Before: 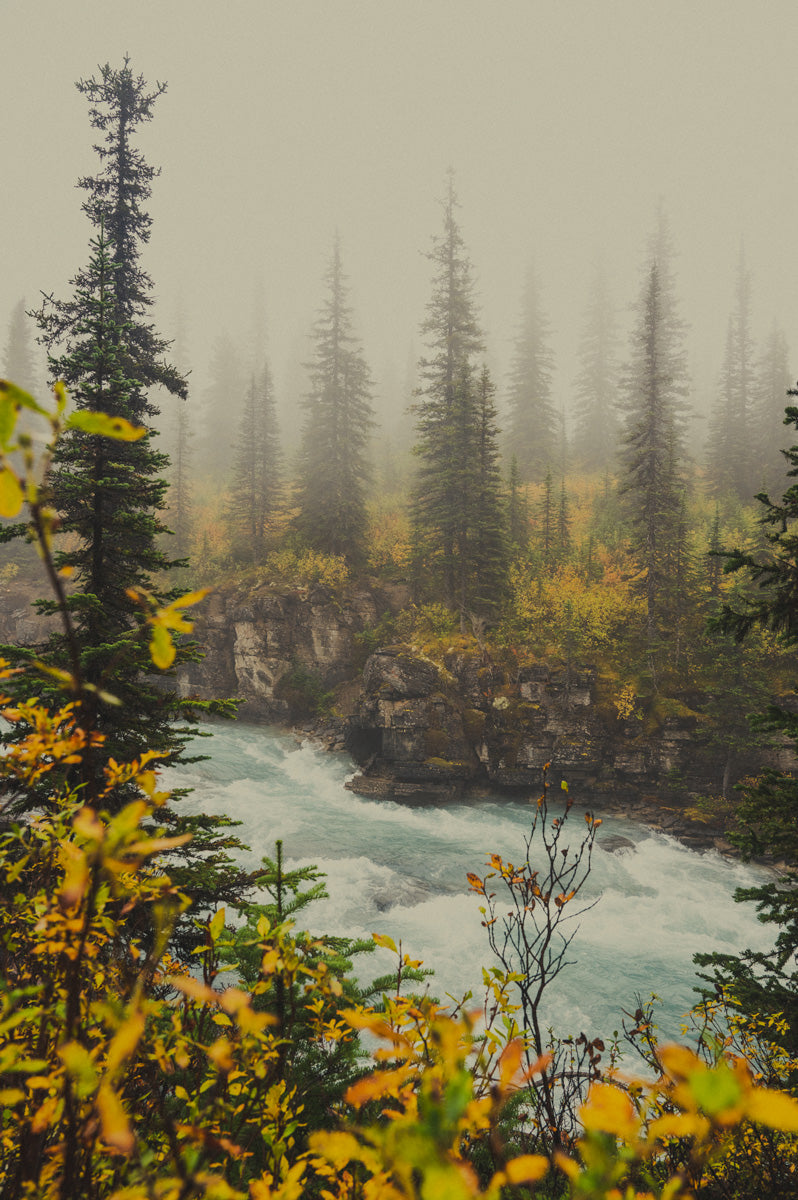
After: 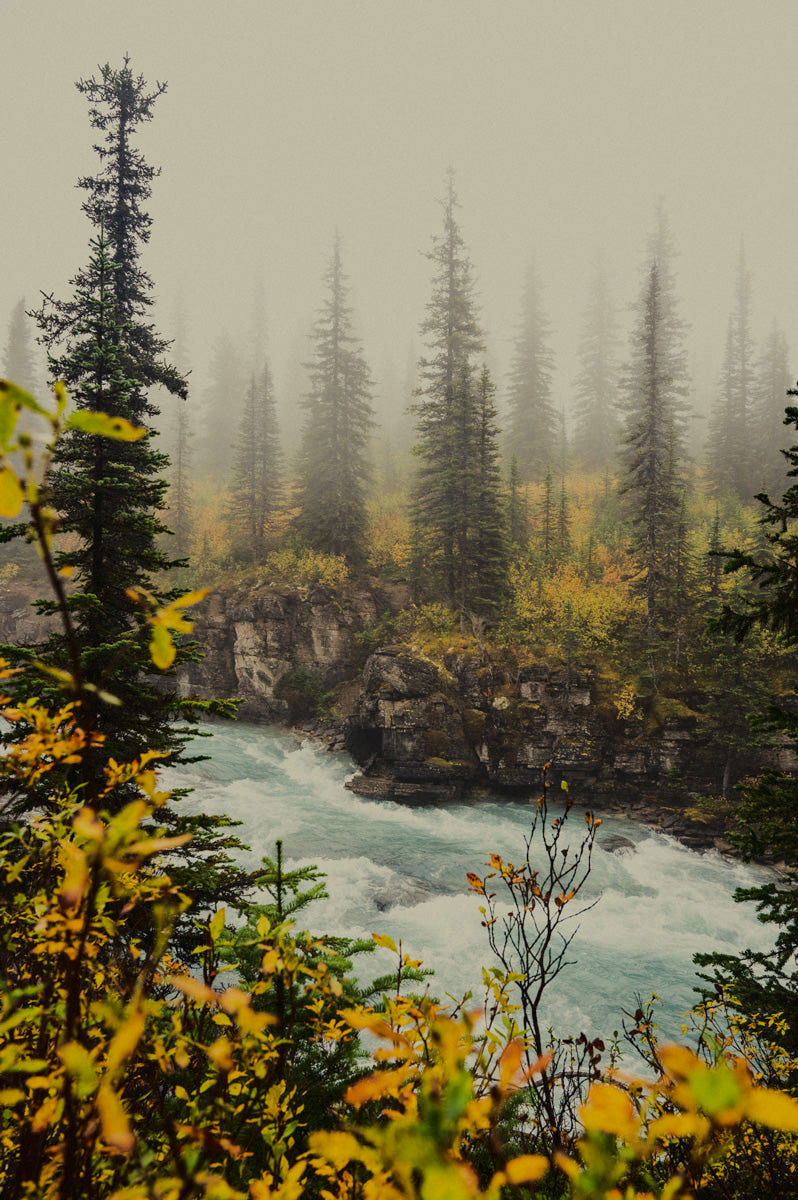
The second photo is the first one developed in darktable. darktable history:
fill light: exposure -2 EV, width 8.6
haze removal: compatibility mode true, adaptive false
